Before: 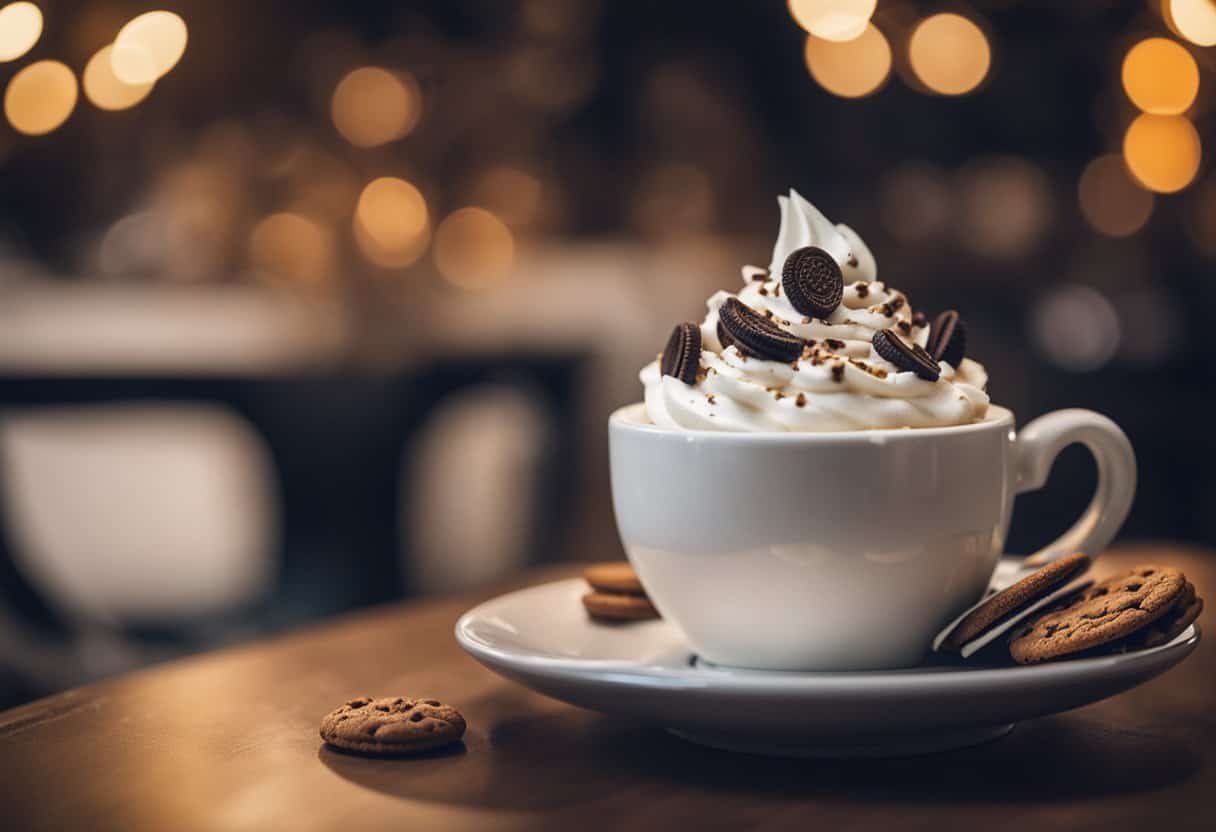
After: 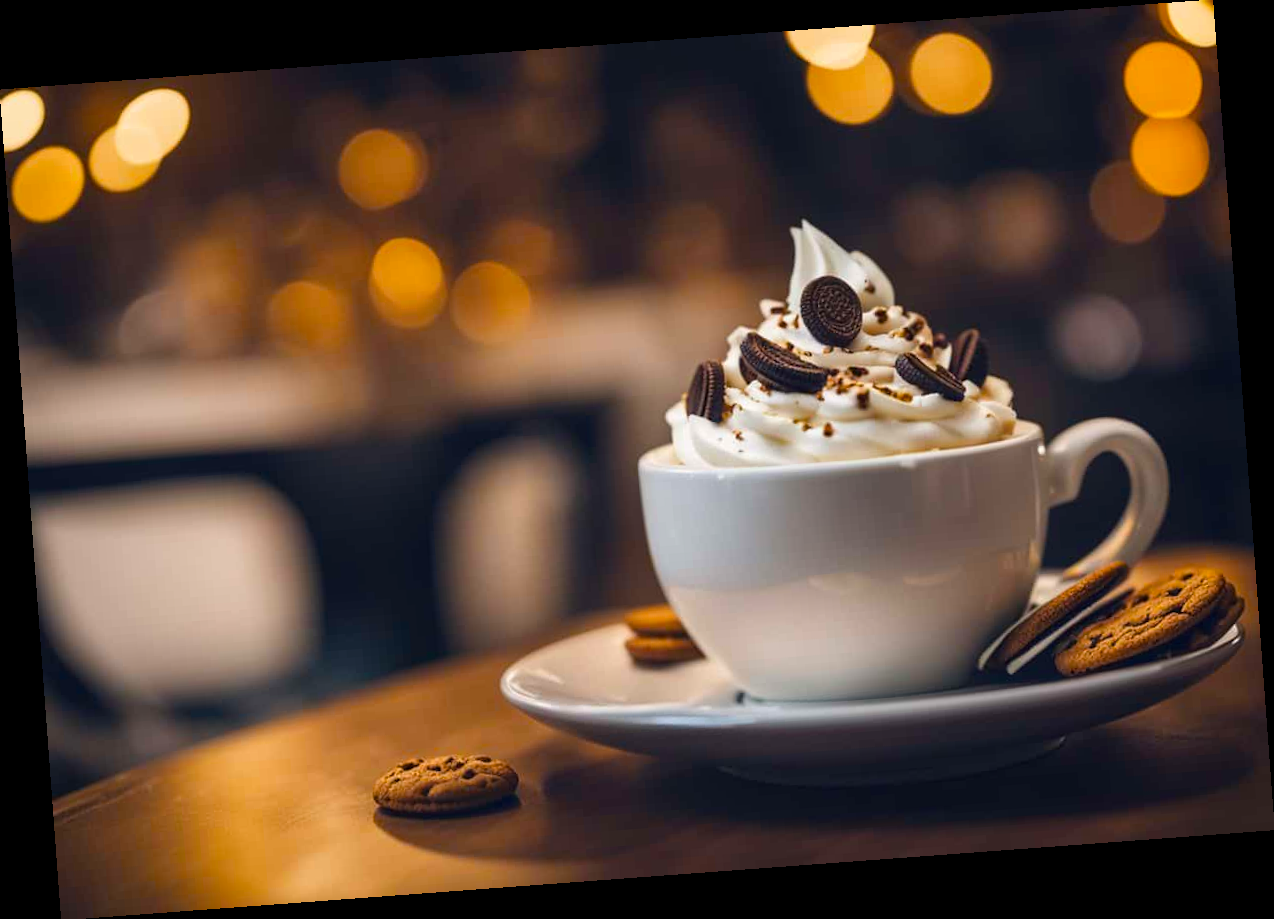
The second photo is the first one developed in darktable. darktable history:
color balance rgb: linear chroma grading › global chroma 15%, perceptual saturation grading › global saturation 30%
rotate and perspective: rotation -4.25°, automatic cropping off
